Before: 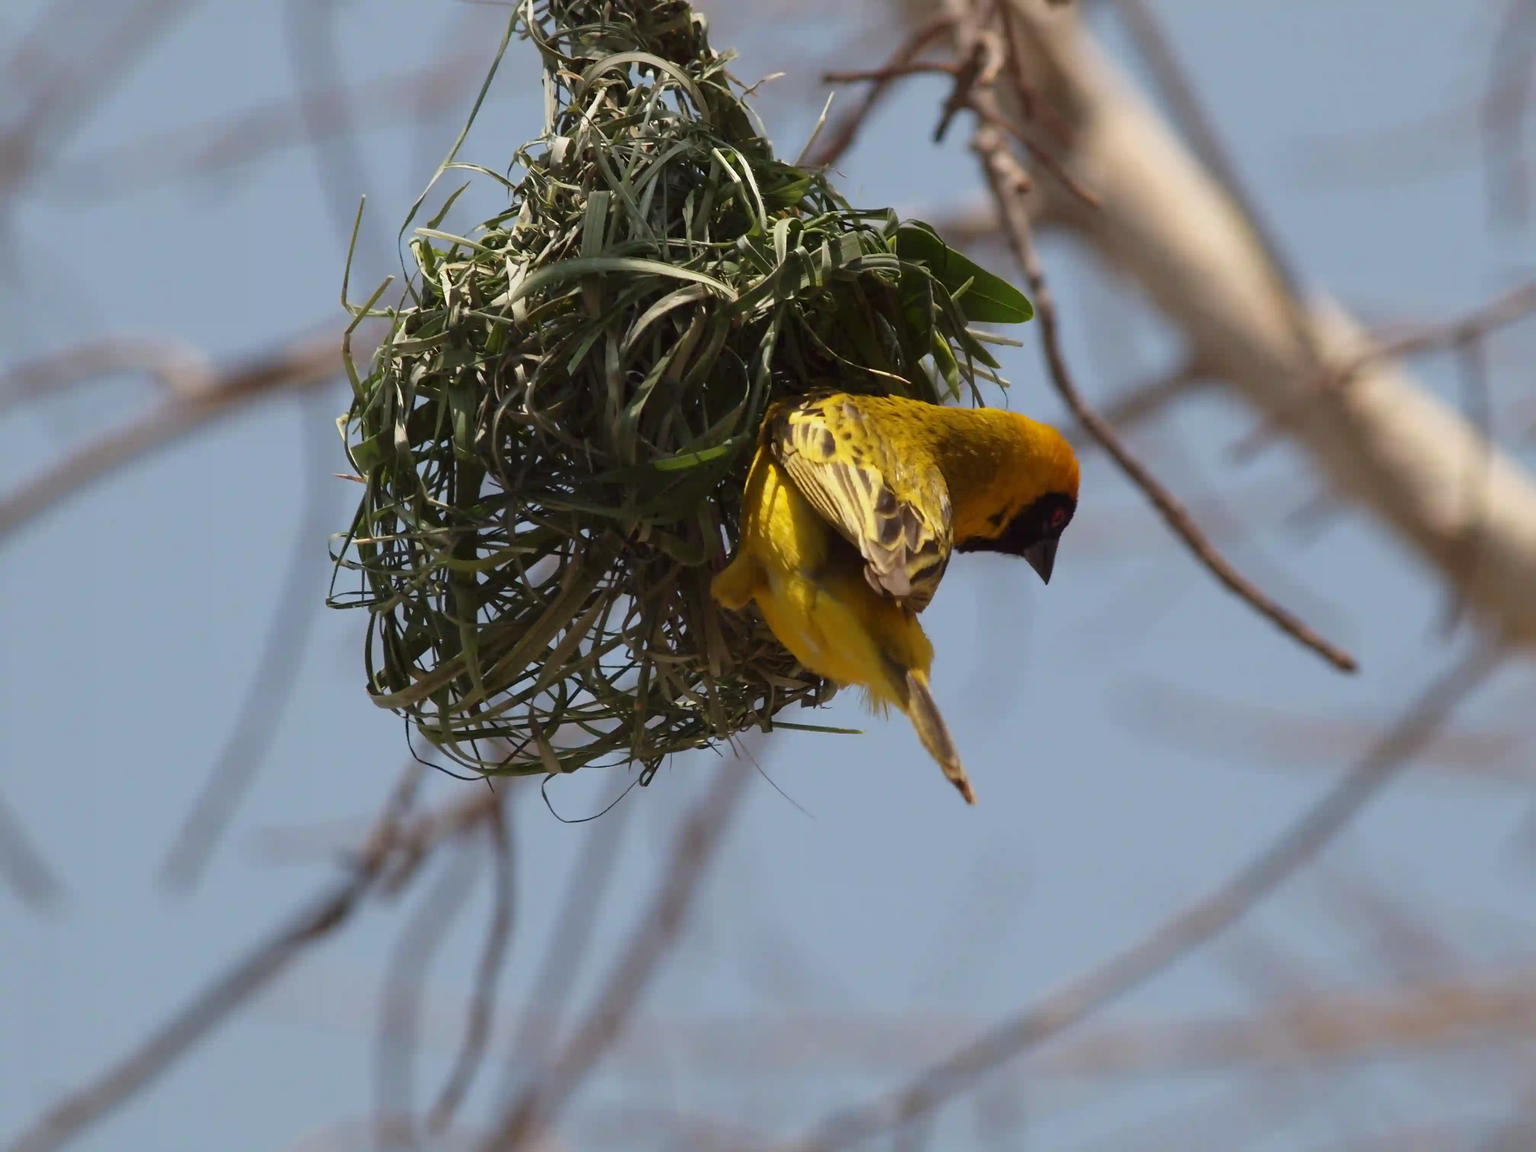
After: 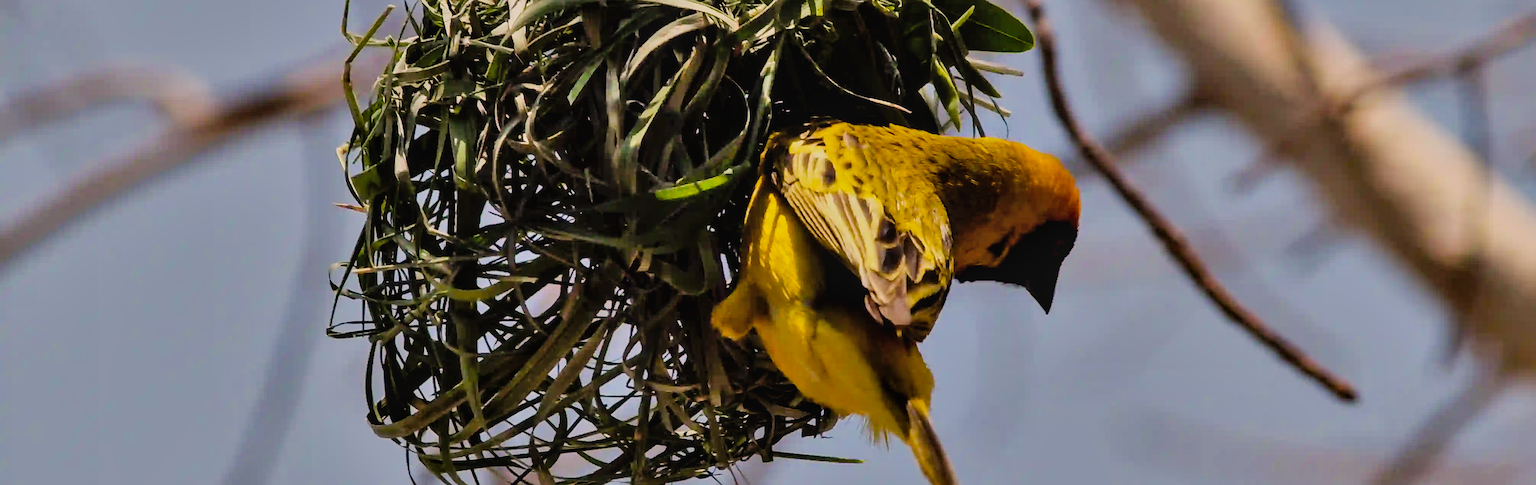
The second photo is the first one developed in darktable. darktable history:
shadows and highlights: soften with gaussian
filmic rgb: black relative exposure -7.38 EV, white relative exposure 5.08 EV, hardness 3.22
crop and rotate: top 23.528%, bottom 34.308%
sharpen: on, module defaults
color balance rgb: linear chroma grading › shadows 9.781%, linear chroma grading › highlights 9.147%, linear chroma grading › global chroma 14.801%, linear chroma grading › mid-tones 14.62%, perceptual saturation grading › global saturation 0.51%
local contrast: detail 110%
color correction: highlights a* 5.94, highlights b* 4.8
contrast equalizer: y [[0.6 ×6], [0.55 ×6], [0 ×6], [0 ×6], [0 ×6]]
